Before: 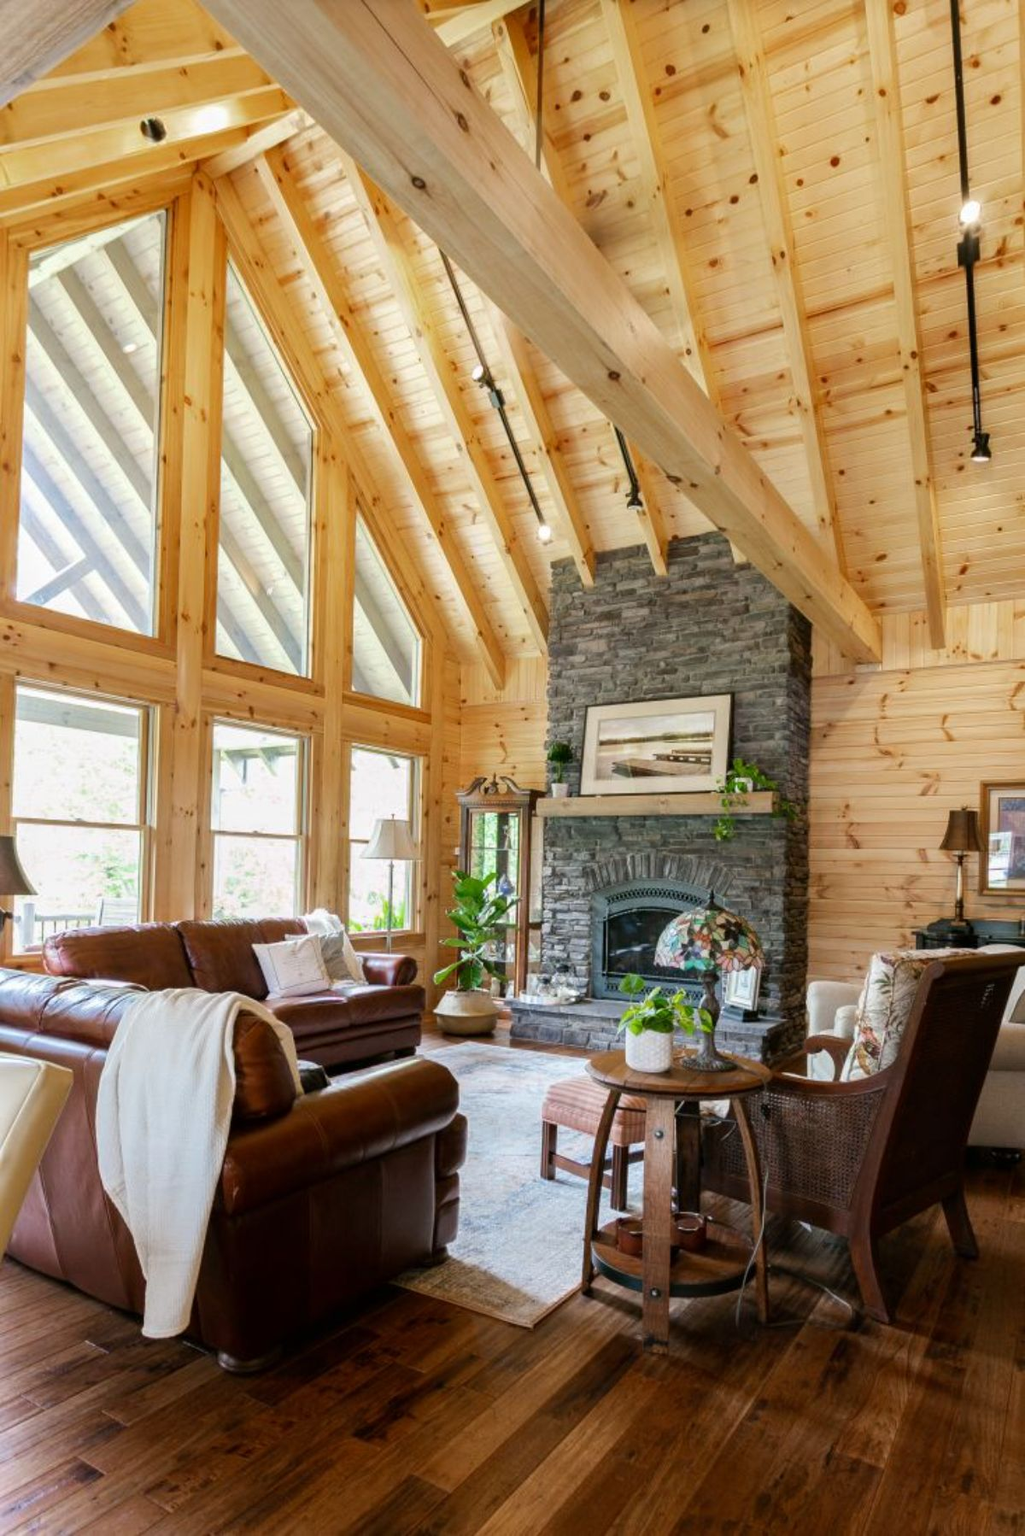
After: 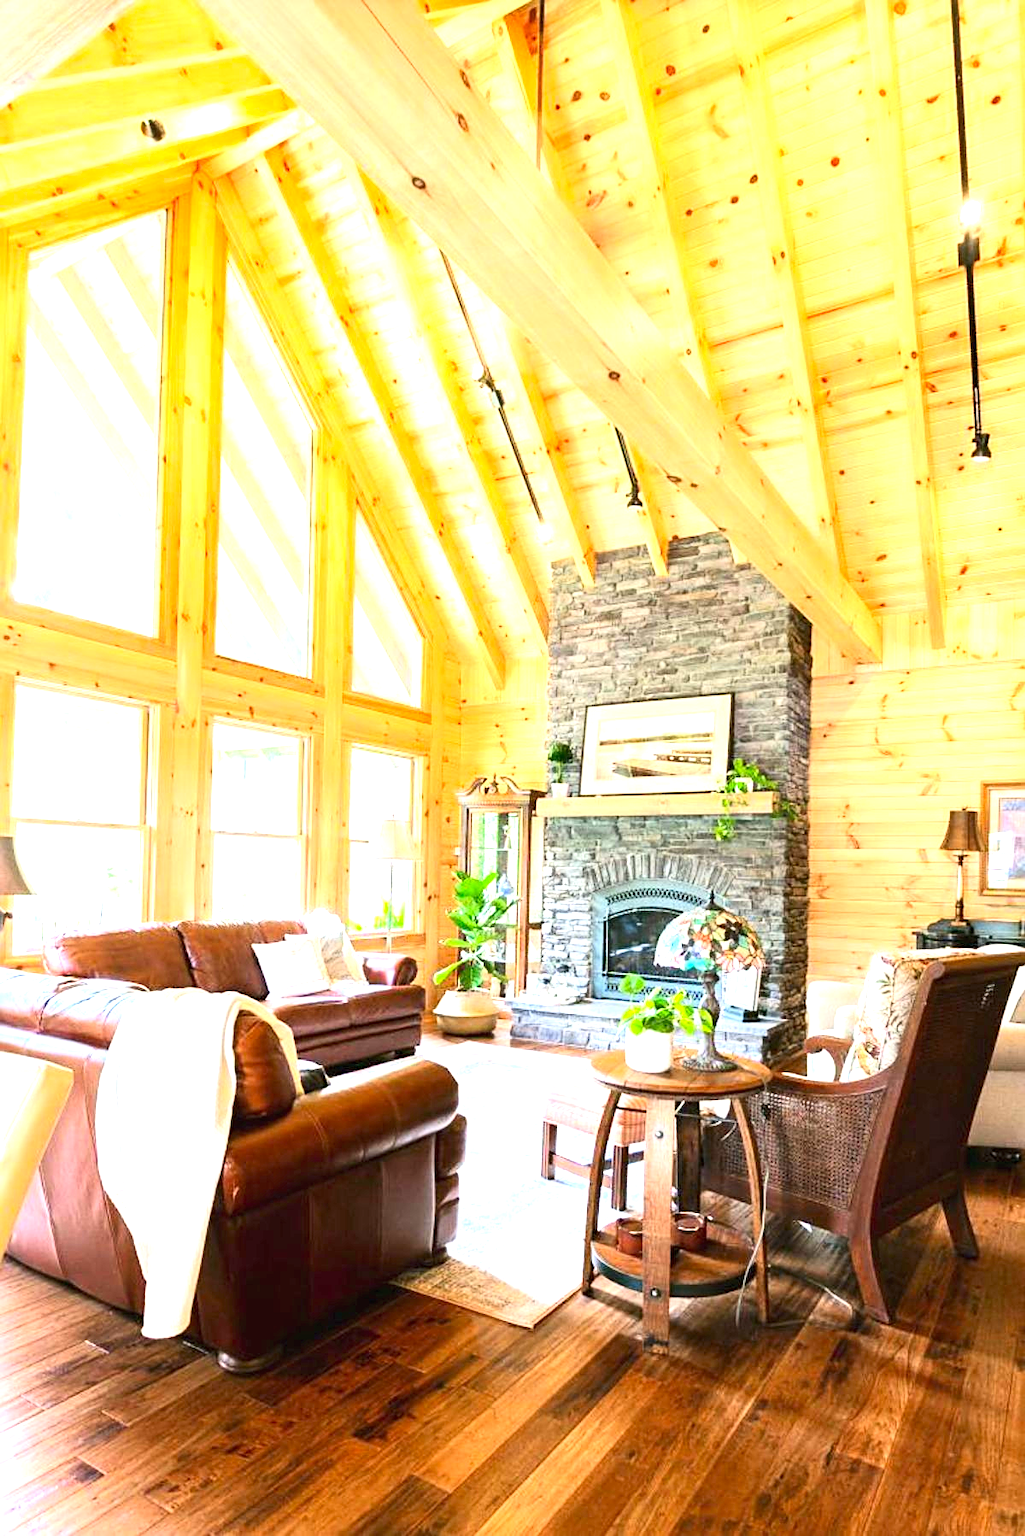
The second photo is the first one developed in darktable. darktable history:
tone equalizer: mask exposure compensation -0.49 EV
exposure: black level correction 0, exposure 1.74 EV, compensate highlight preservation false
contrast brightness saturation: contrast 0.204, brightness 0.166, saturation 0.227
sharpen: on, module defaults
